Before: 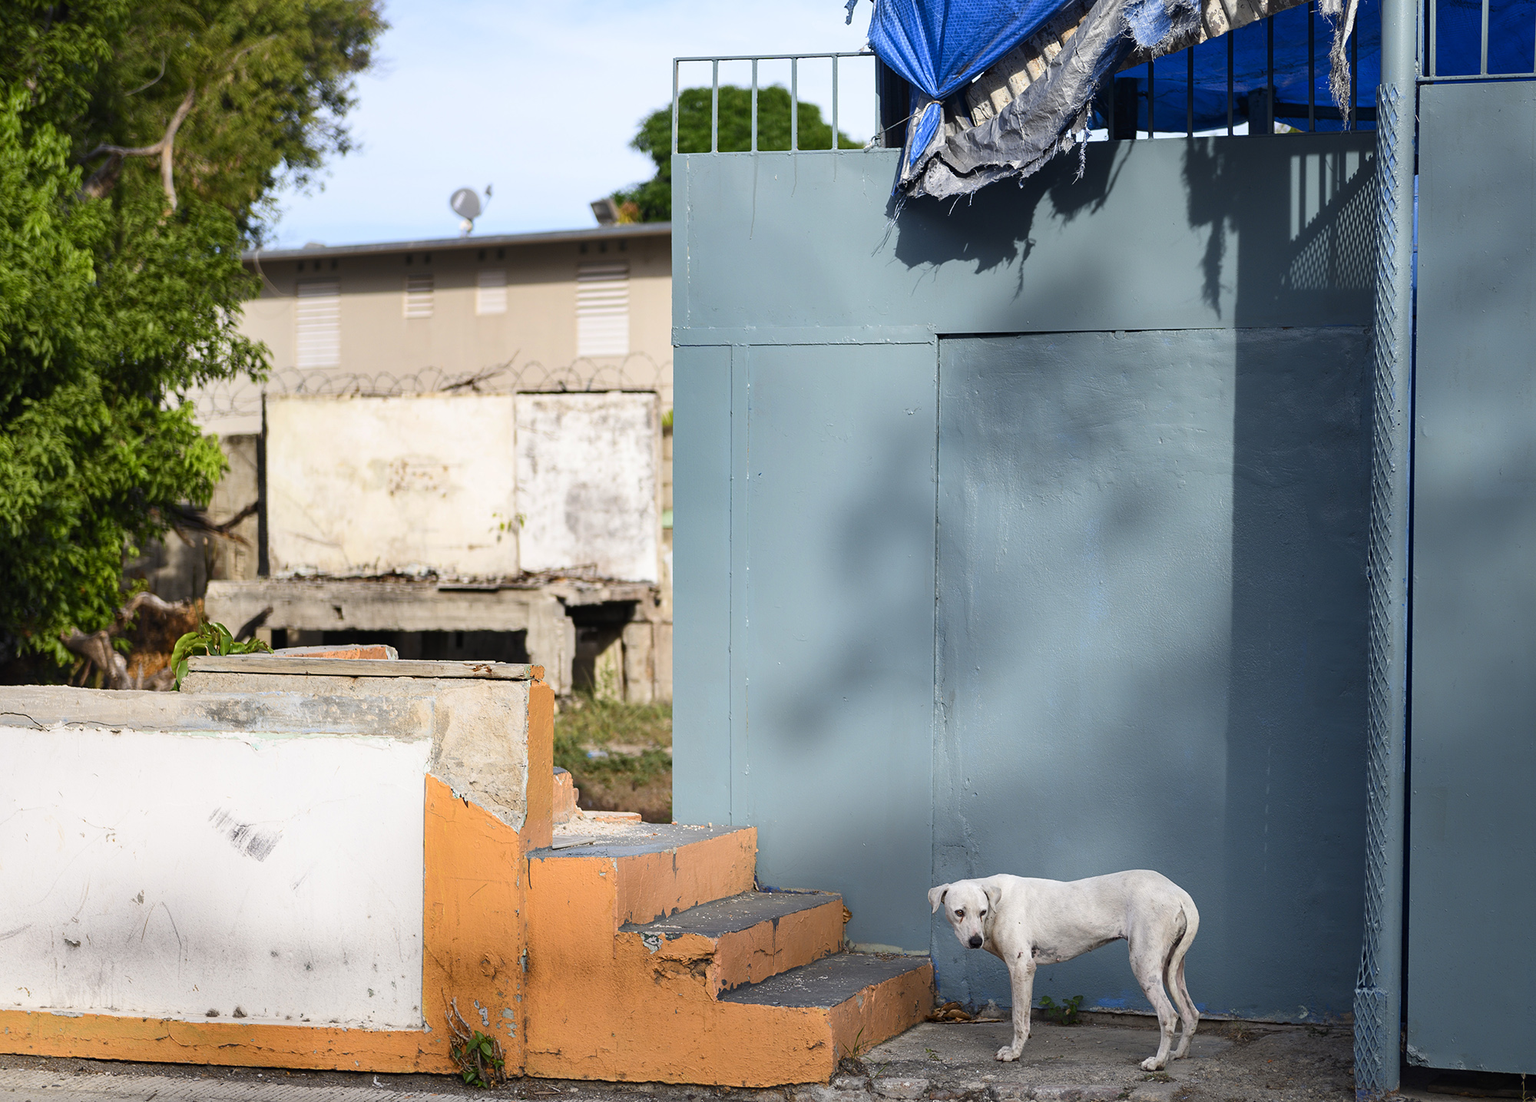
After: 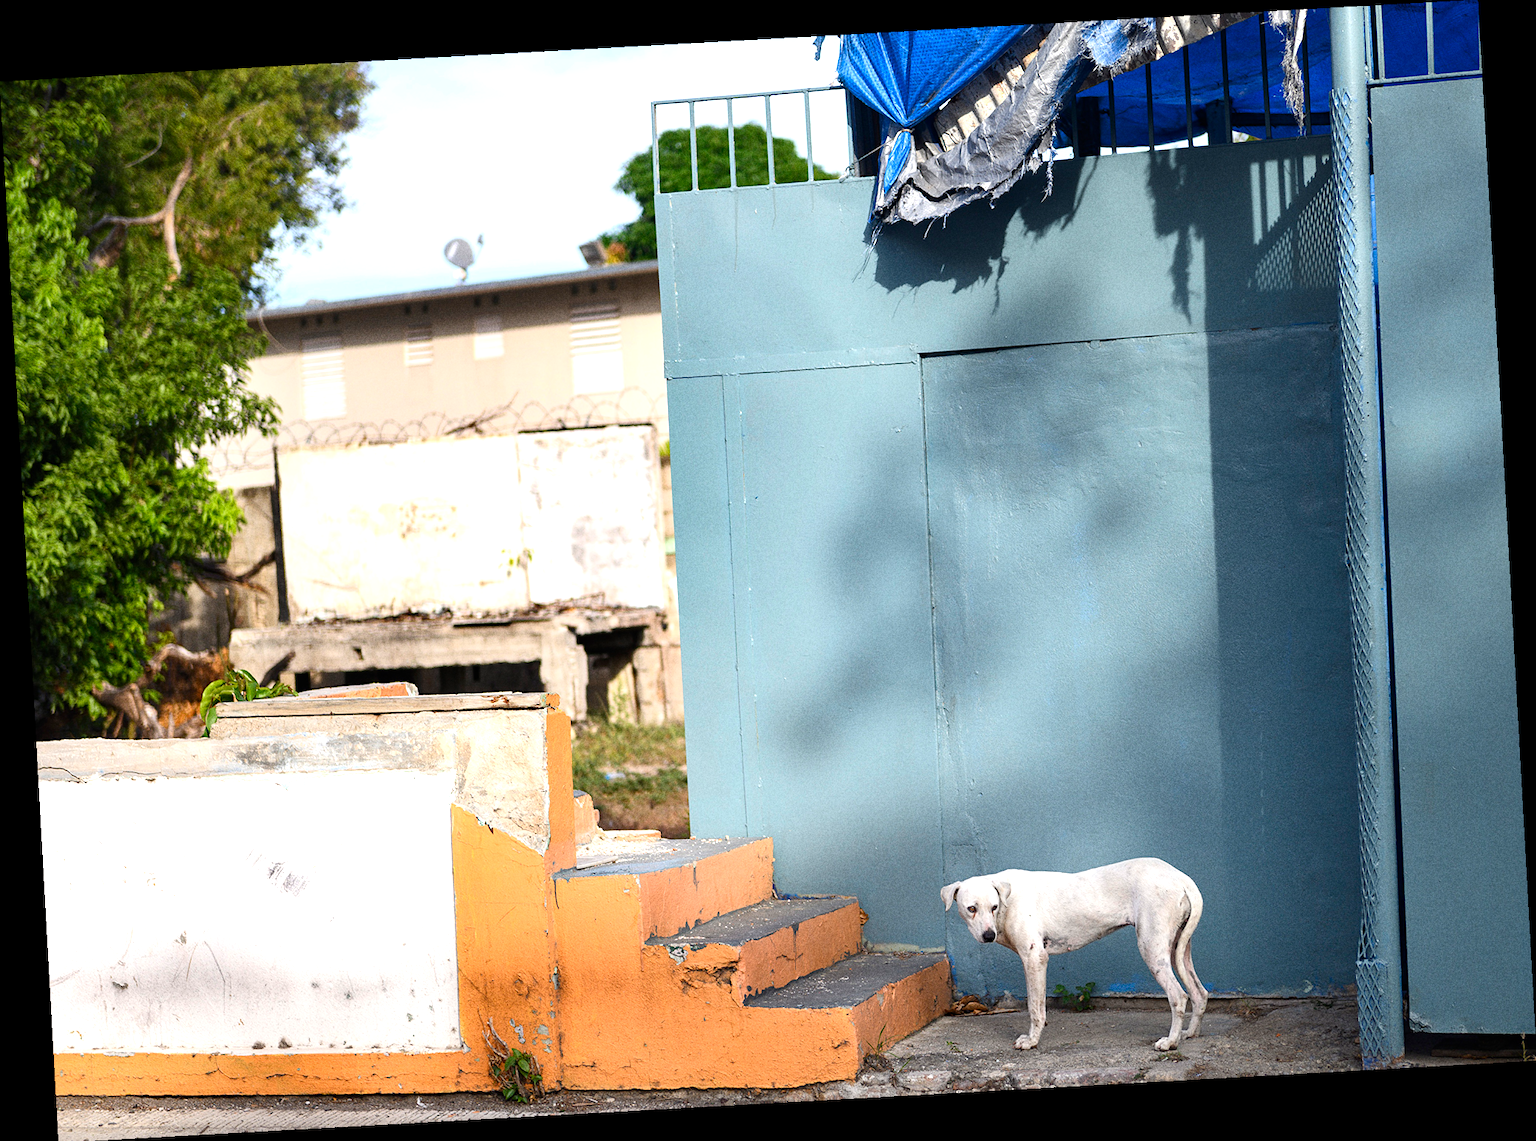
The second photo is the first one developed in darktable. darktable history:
rotate and perspective: rotation -3.18°, automatic cropping off
grain: coarseness 8.68 ISO, strength 31.94%
exposure: exposure 0.574 EV, compensate highlight preservation false
